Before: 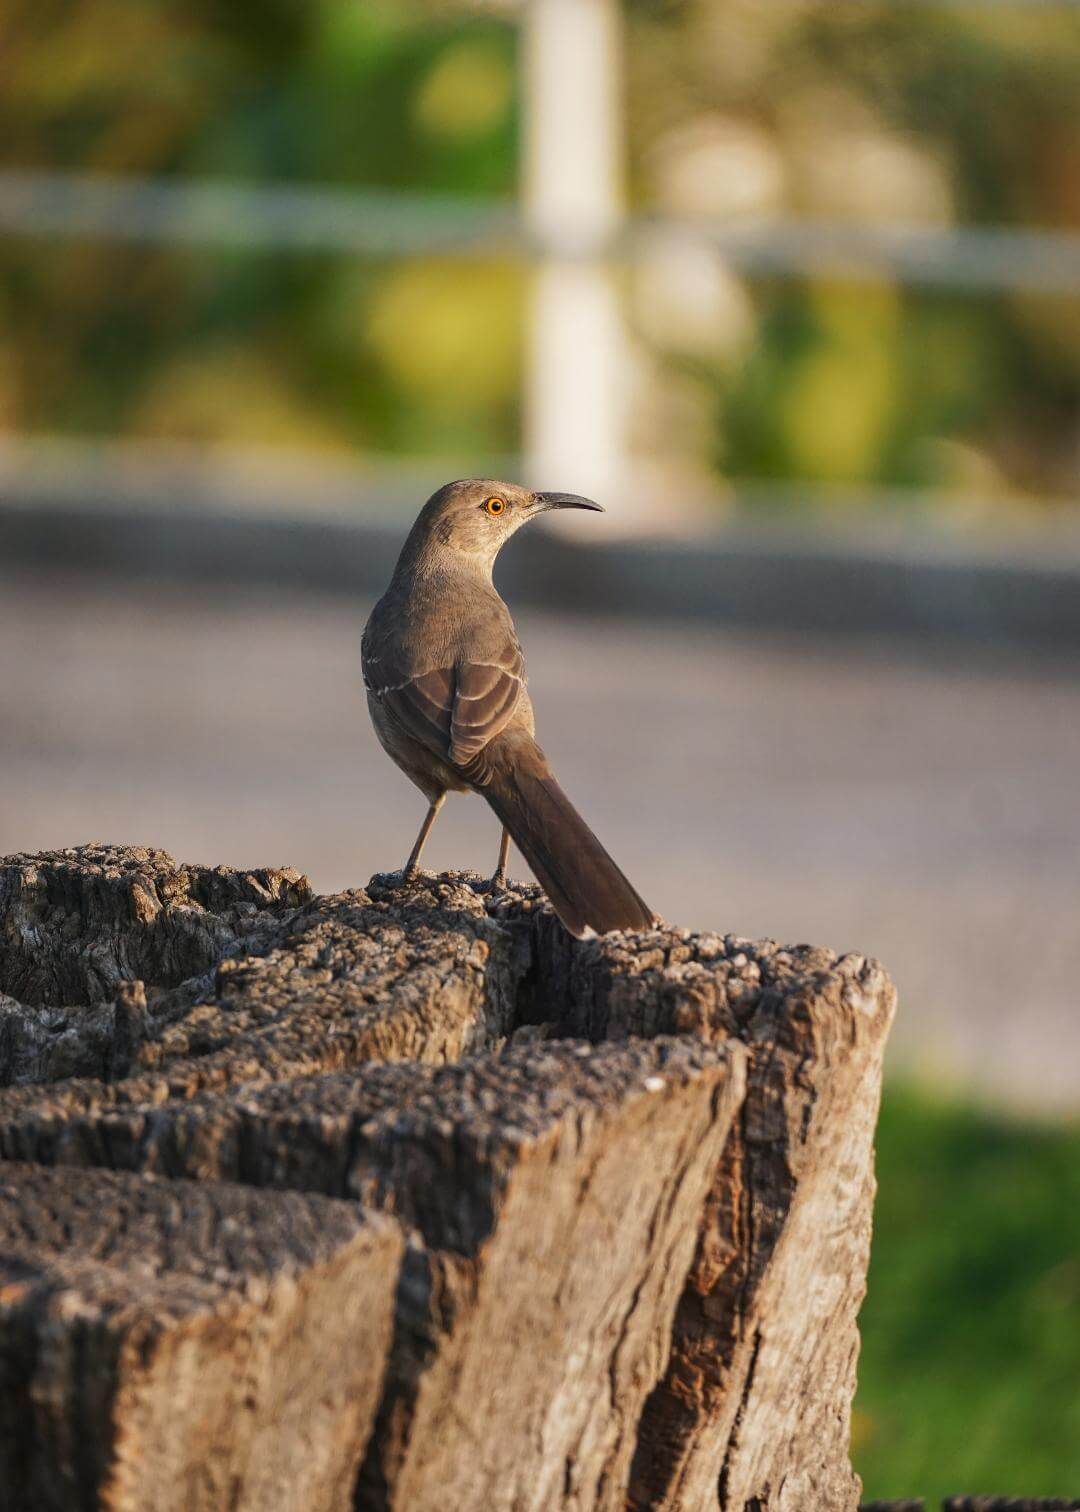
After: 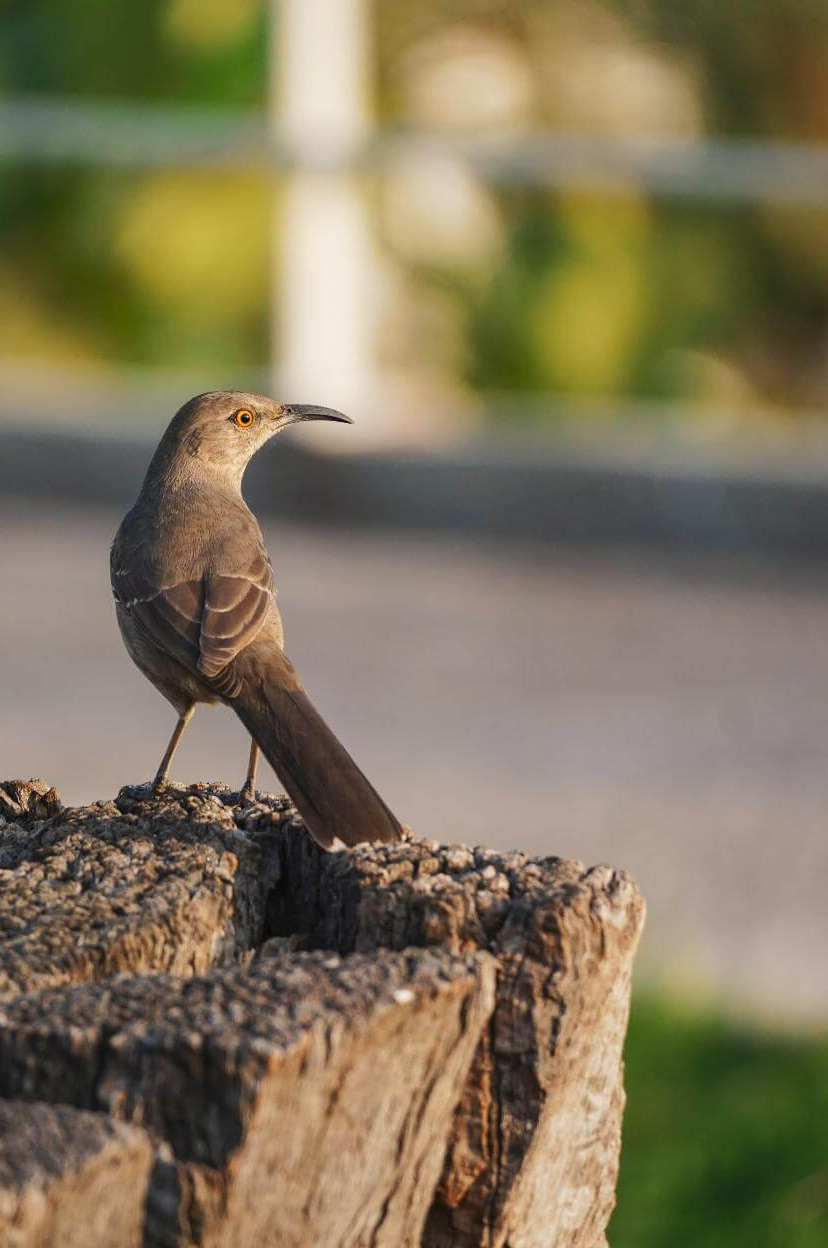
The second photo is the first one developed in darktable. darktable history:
crop: left 23.332%, top 5.834%, bottom 11.585%
